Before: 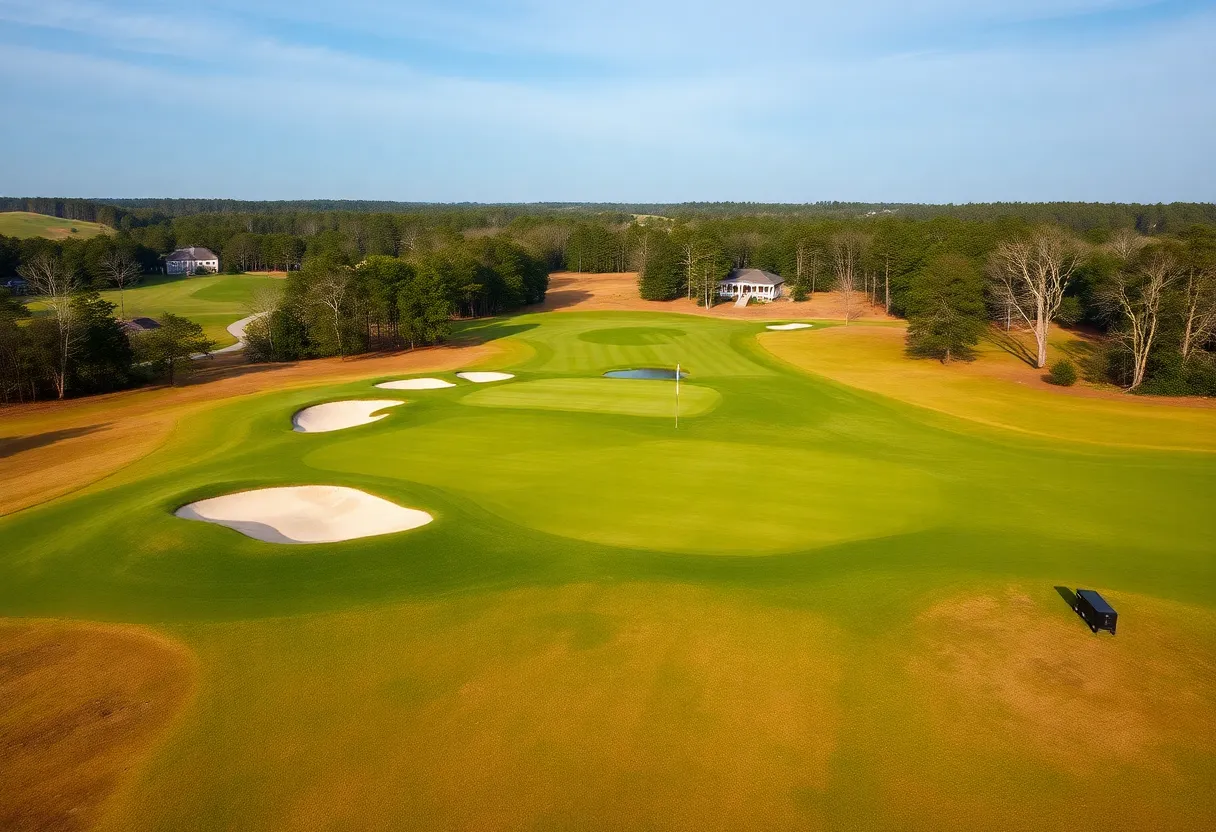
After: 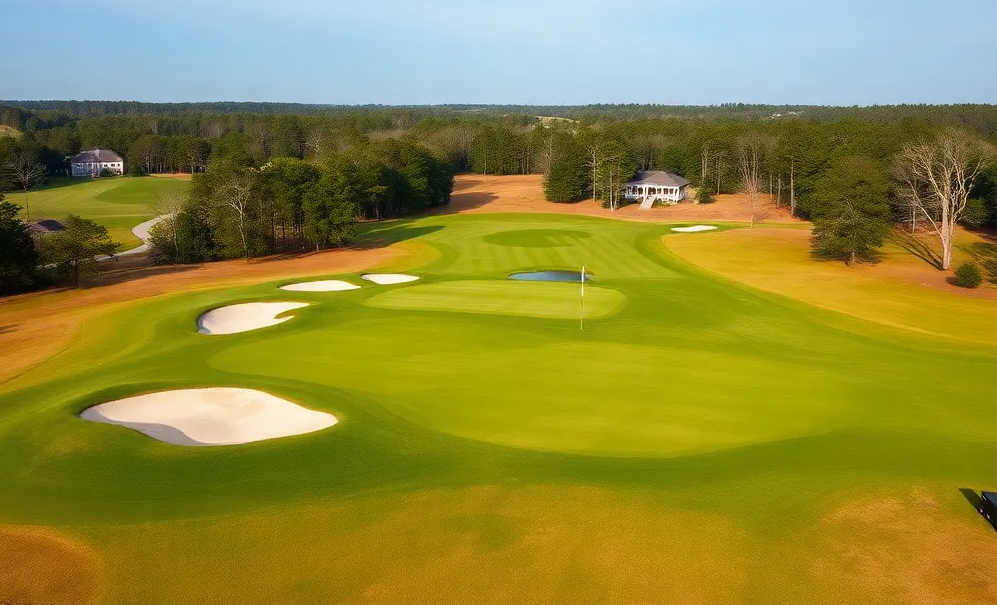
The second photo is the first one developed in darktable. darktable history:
exposure: black level correction 0, compensate exposure bias true, compensate highlight preservation false
crop: left 7.856%, top 11.836%, right 10.12%, bottom 15.387%
